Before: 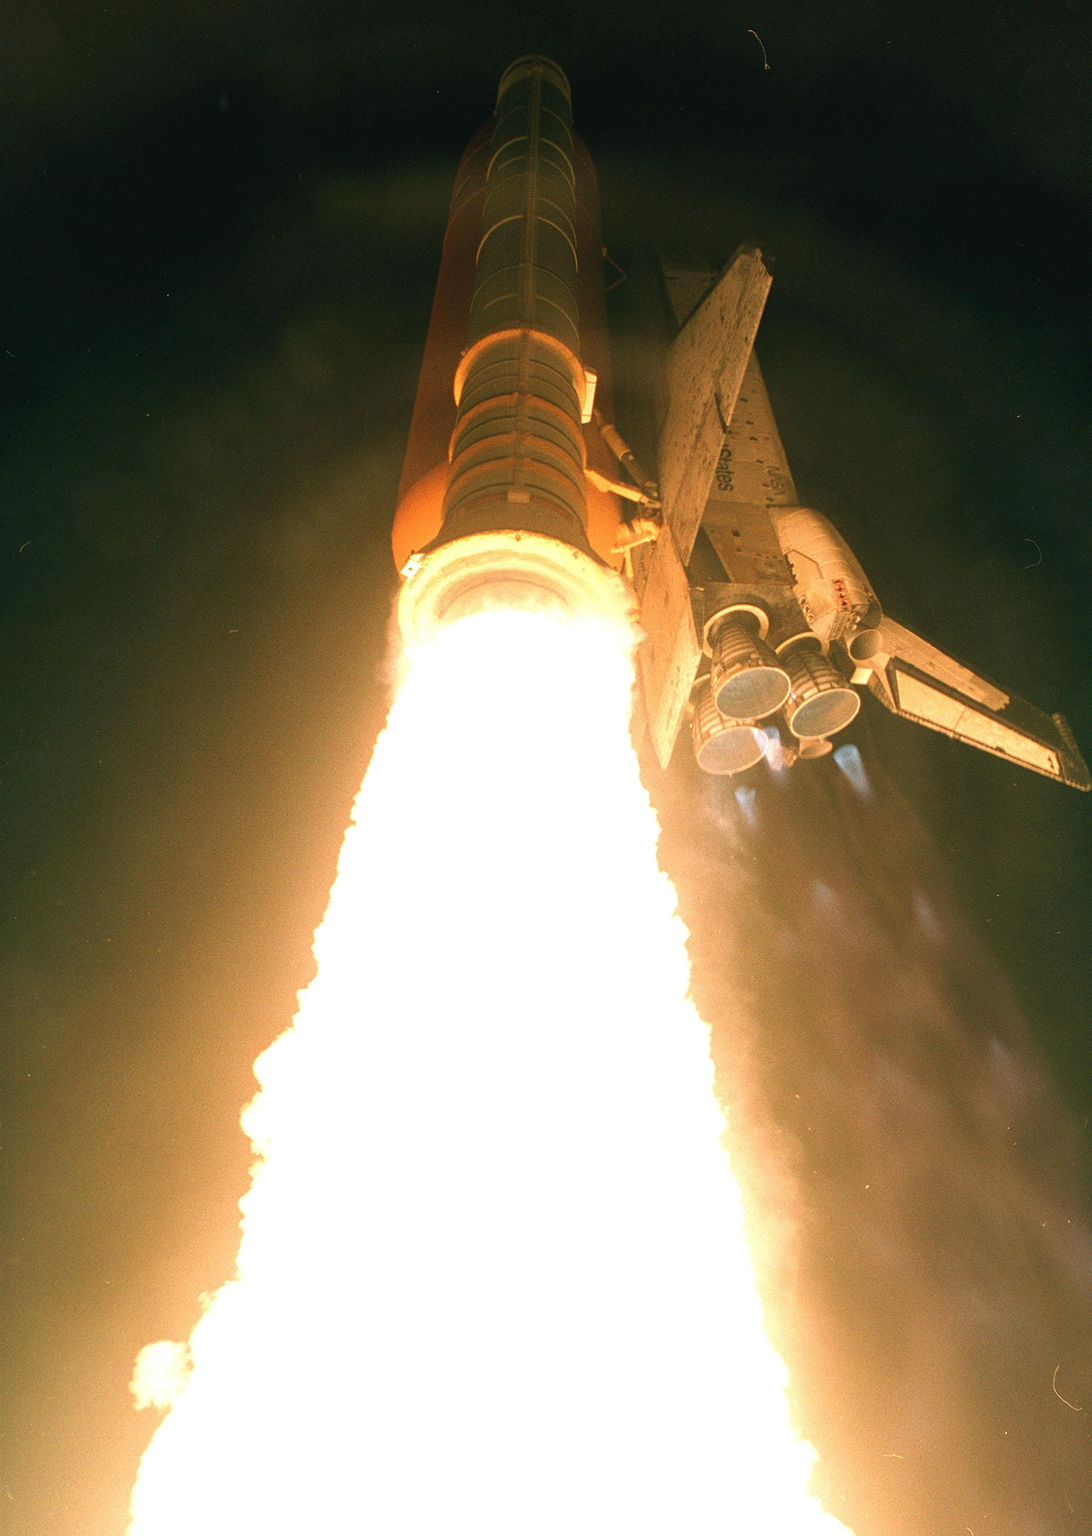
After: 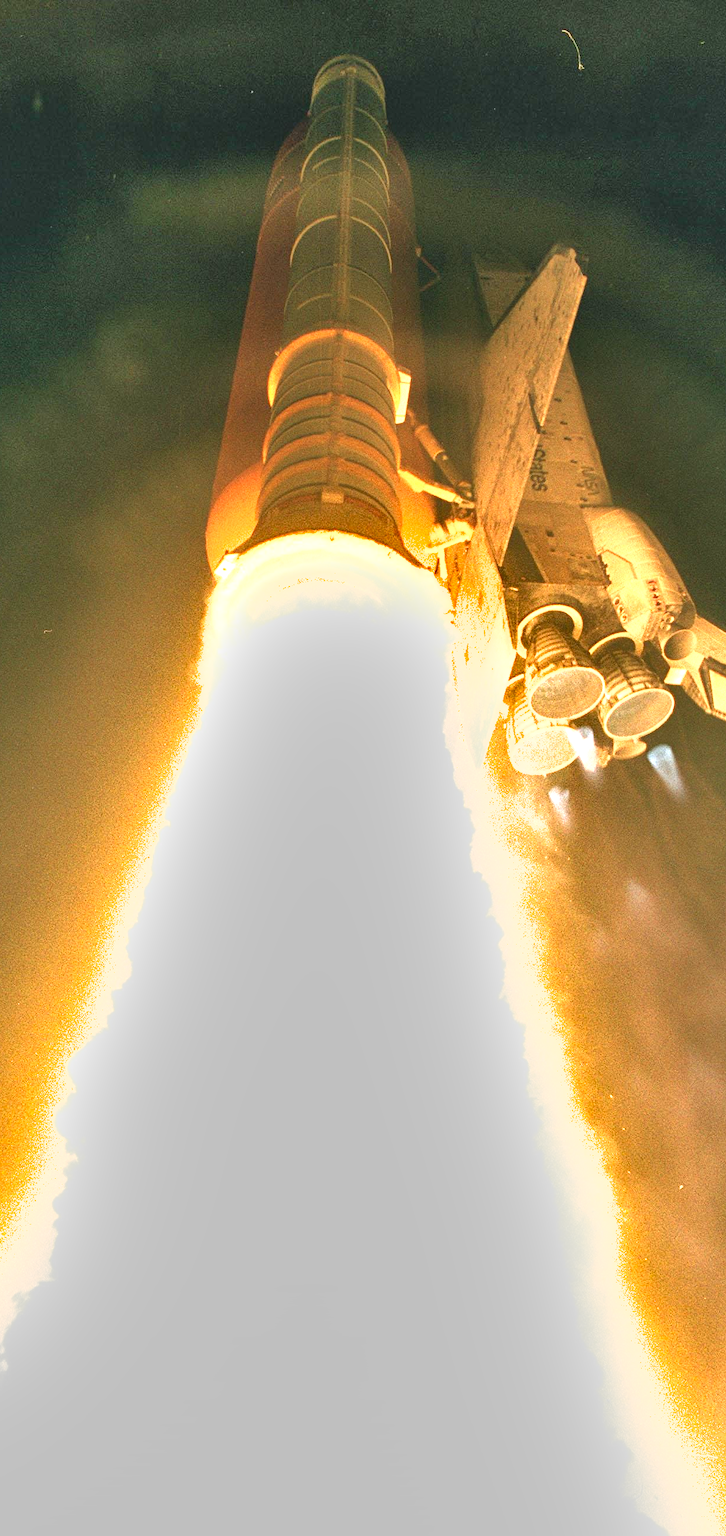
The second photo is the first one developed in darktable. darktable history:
tone equalizer: mask exposure compensation -0.486 EV
shadows and highlights: shadows 60.44, soften with gaussian
crop: left 17.075%, right 16.347%
exposure: black level correction 0, exposure 1.102 EV, compensate highlight preservation false
